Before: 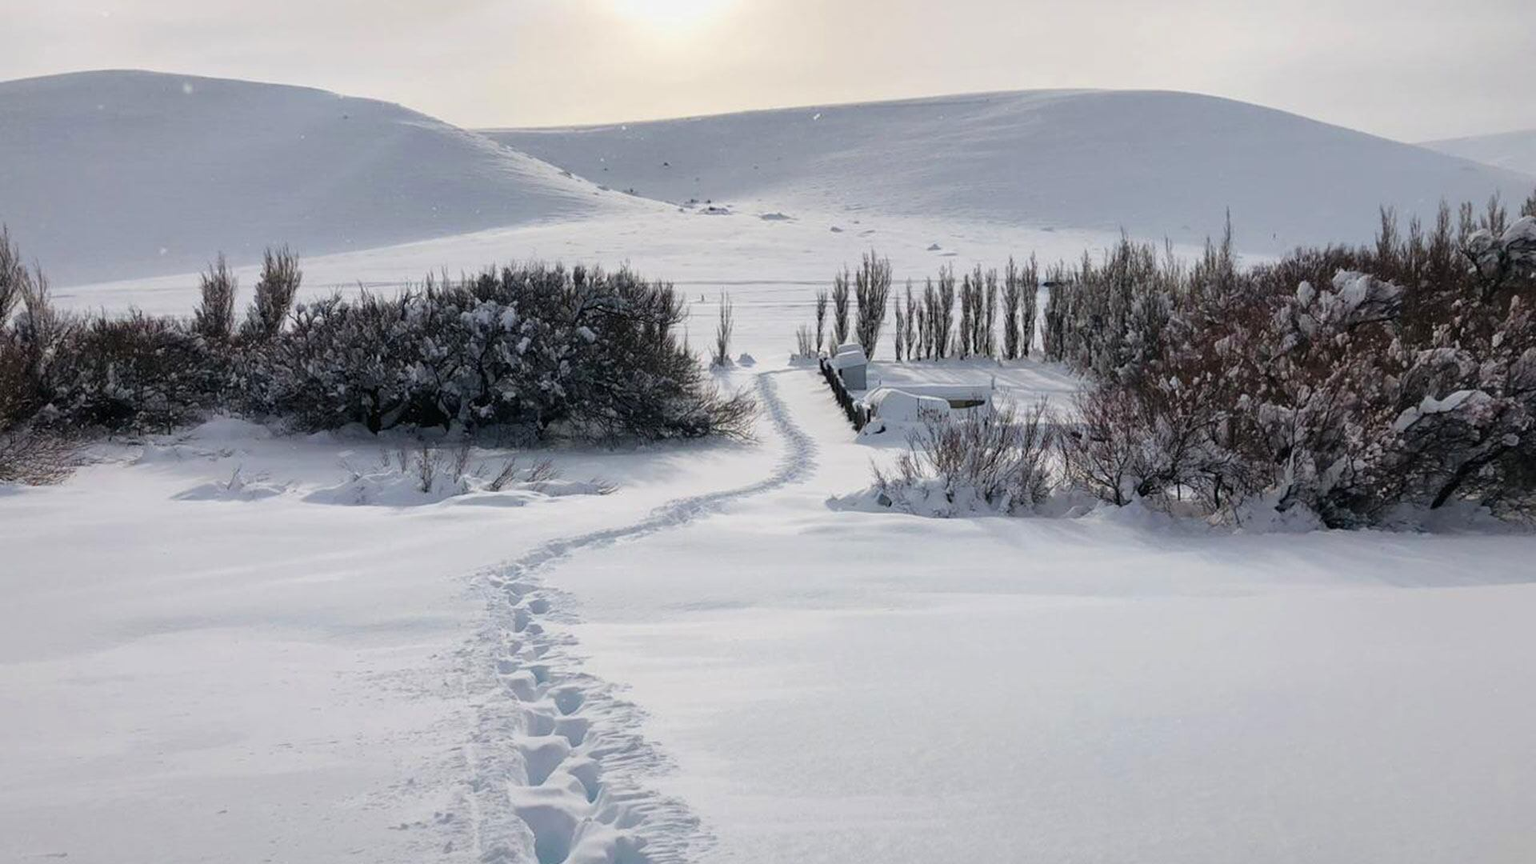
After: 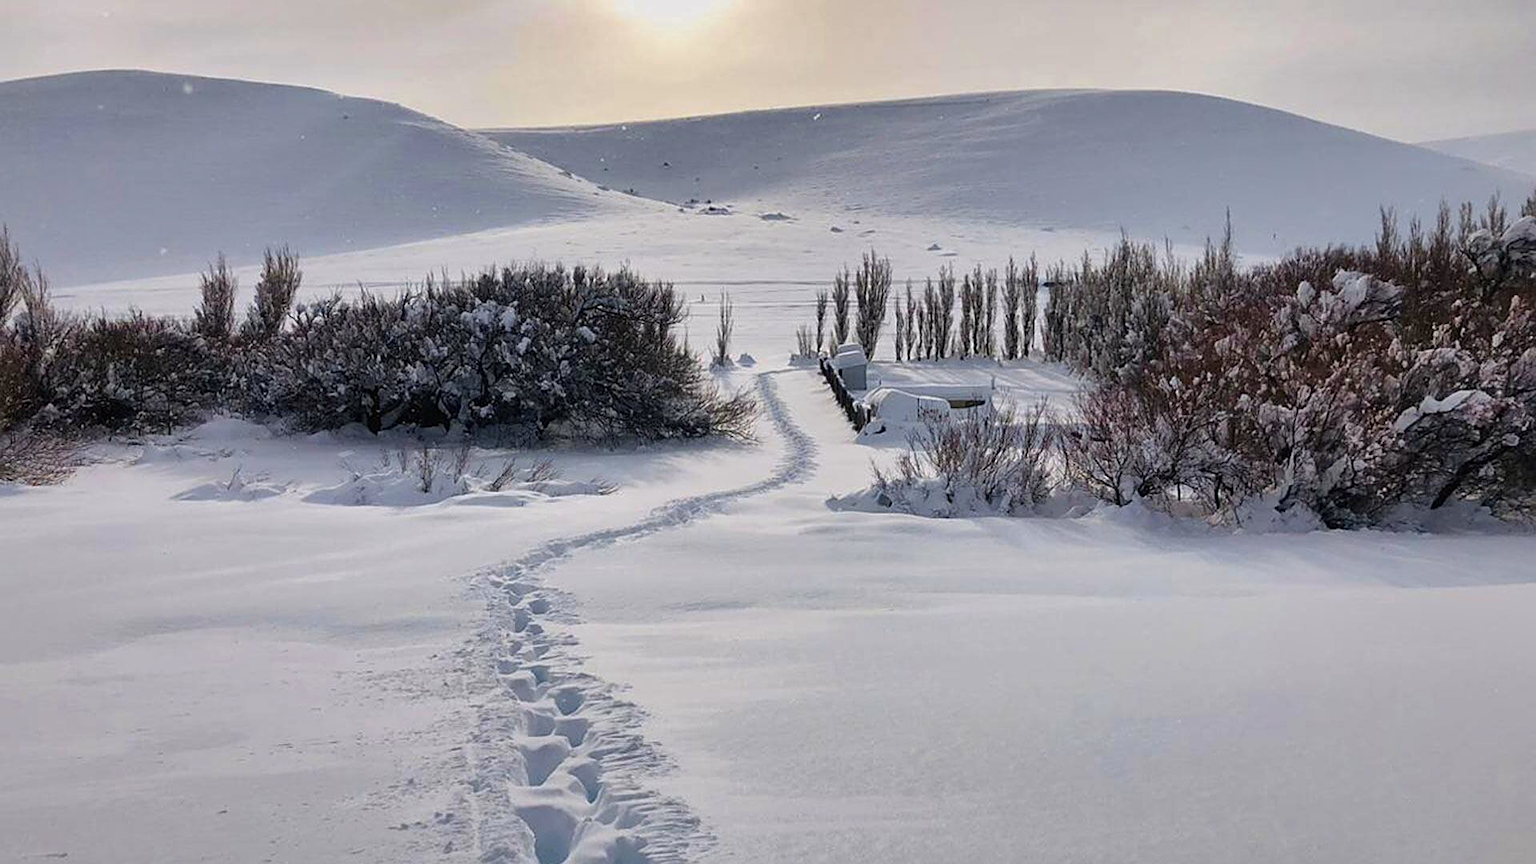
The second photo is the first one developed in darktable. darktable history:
sharpen: on, module defaults
shadows and highlights: shadows 43.82, white point adjustment -1.34, soften with gaussian
tone curve: curves: ch1 [(0, 0) (0.214, 0.291) (0.372, 0.44) (0.463, 0.476) (0.498, 0.502) (0.521, 0.531) (1, 1)]; ch2 [(0, 0) (0.456, 0.447) (0.5, 0.5) (0.547, 0.557) (0.592, 0.57) (0.631, 0.602) (1, 1)], color space Lab, independent channels, preserve colors none
